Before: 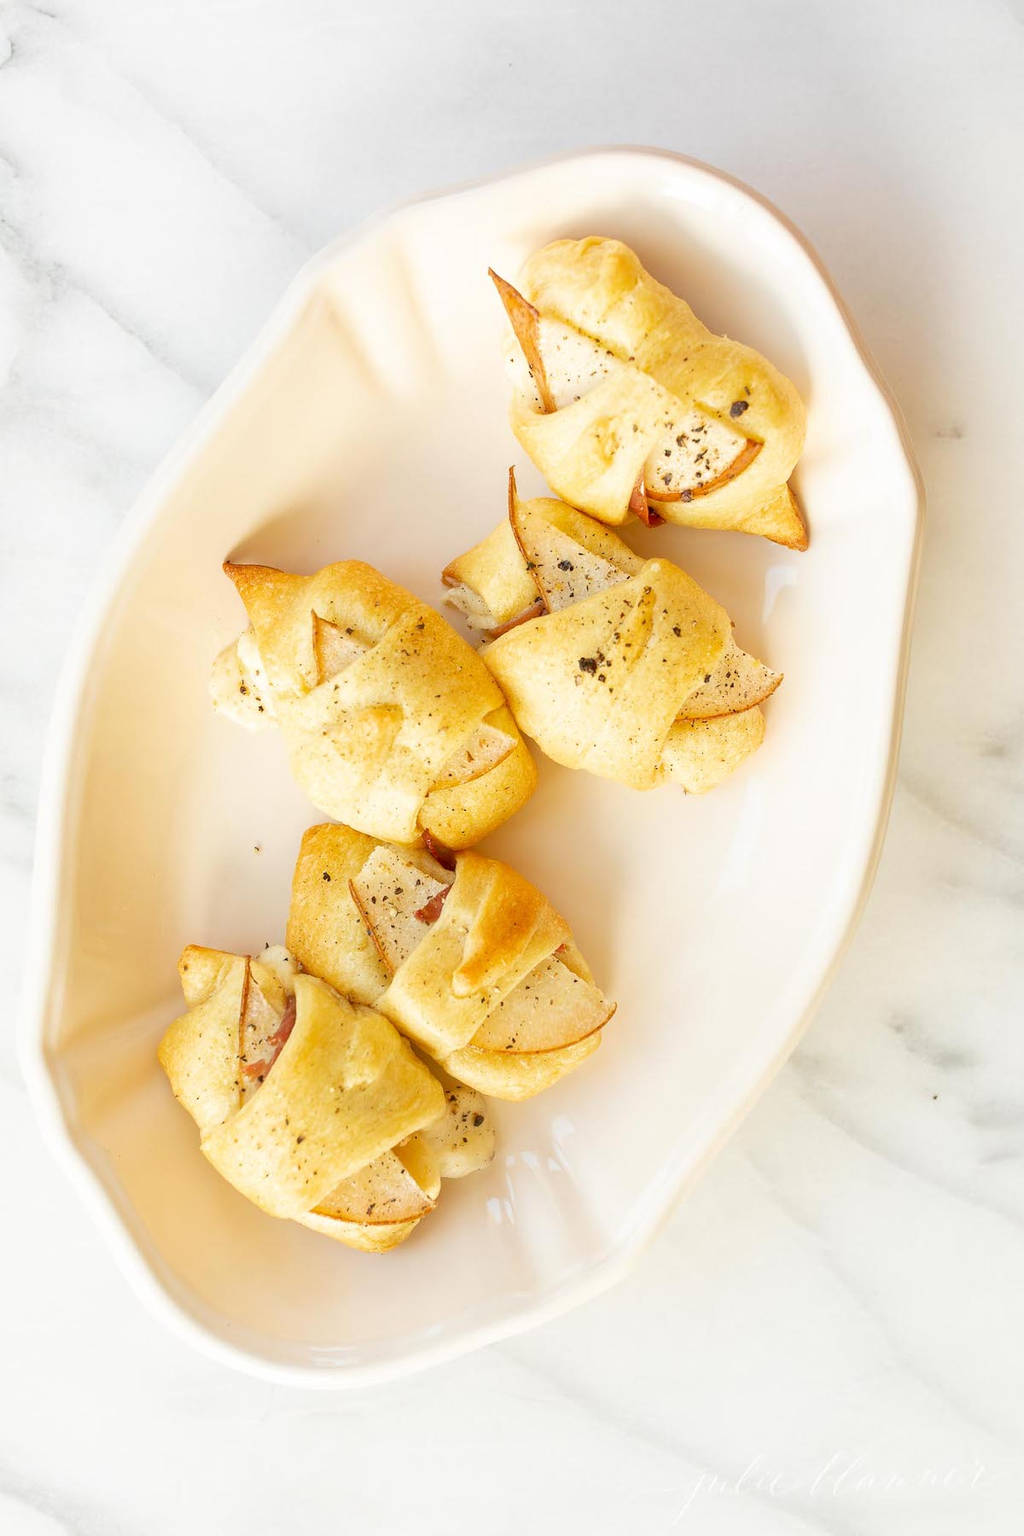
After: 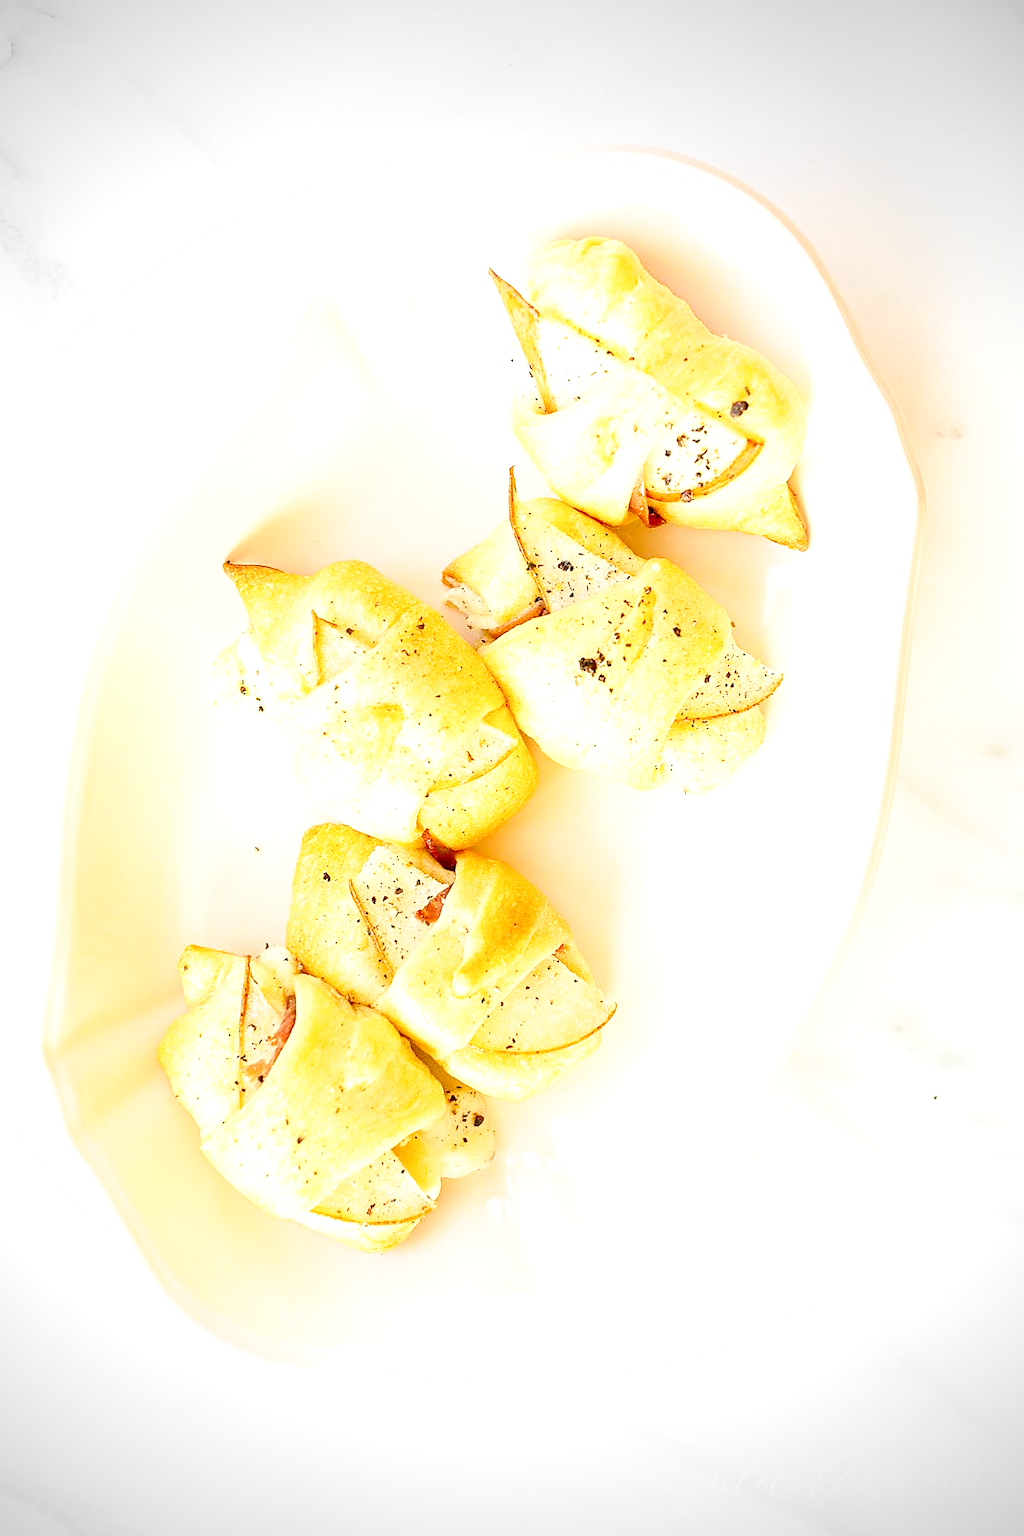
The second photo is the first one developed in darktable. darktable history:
shadows and highlights: shadows -12.94, white point adjustment 3.96, highlights 28.8
base curve: curves: ch0 [(0, 0) (0.028, 0.03) (0.121, 0.232) (0.46, 0.748) (0.859, 0.968) (1, 1)], preserve colors none
sharpen: on, module defaults
vignetting: brightness -0.56, saturation 0.002, unbound false
